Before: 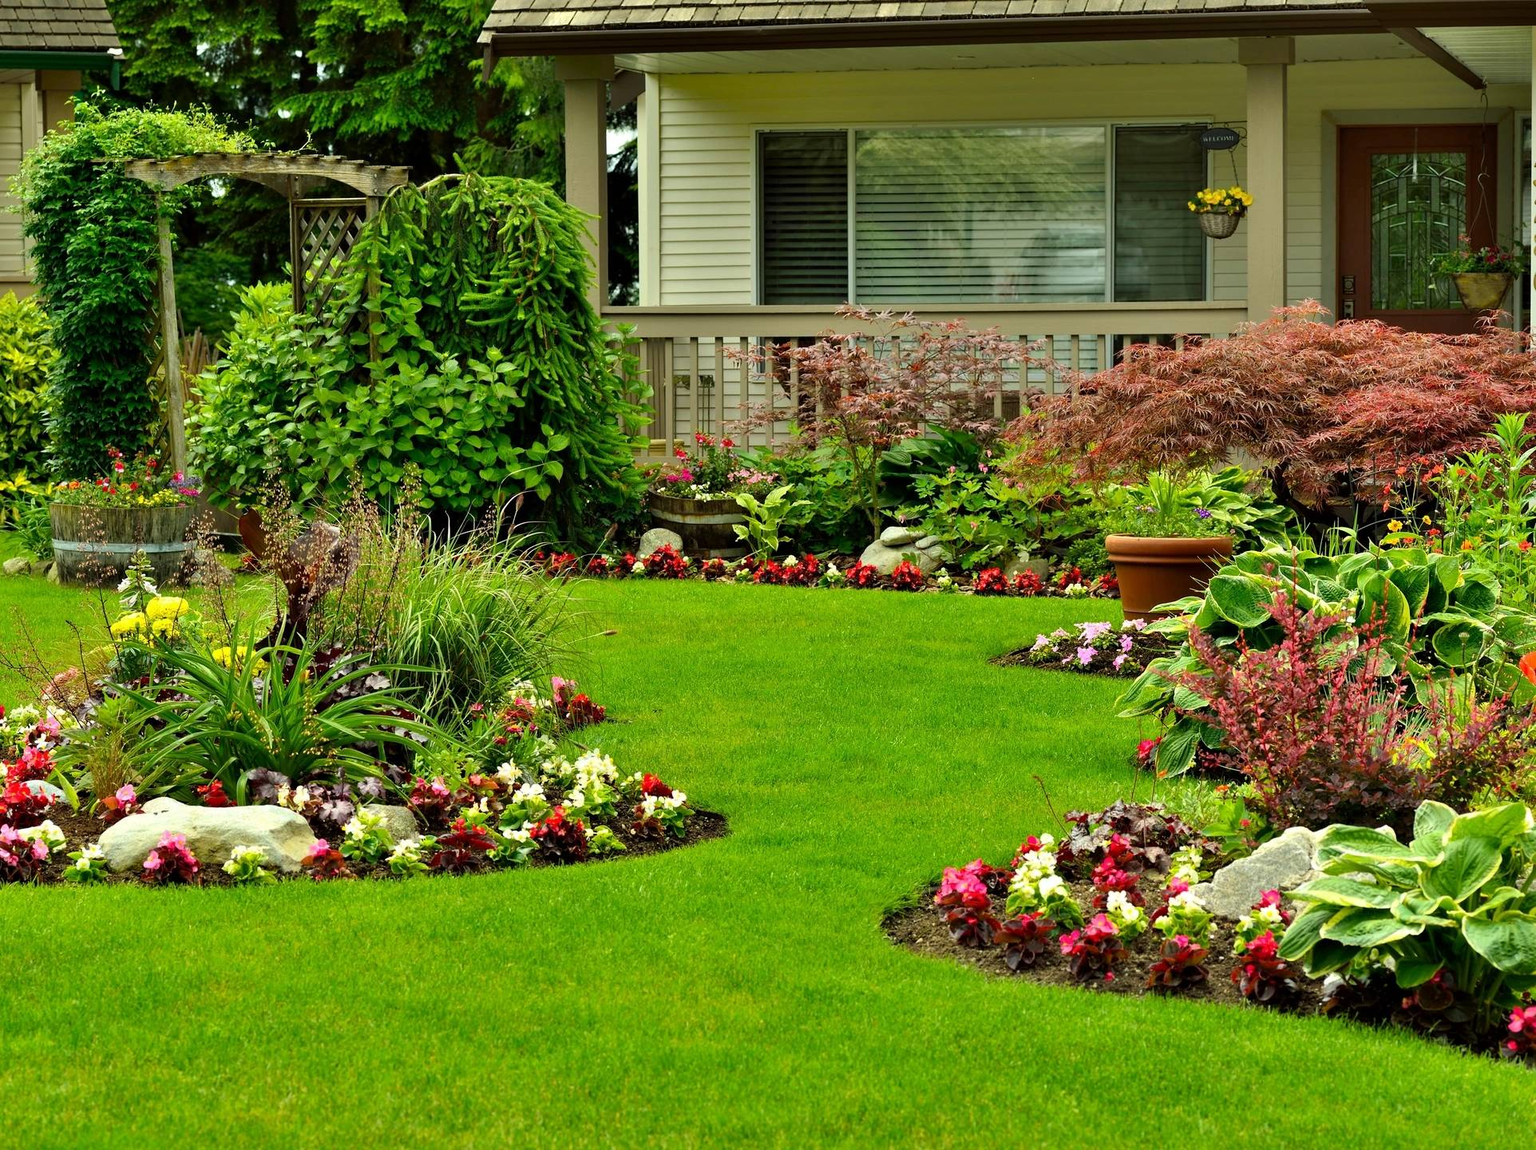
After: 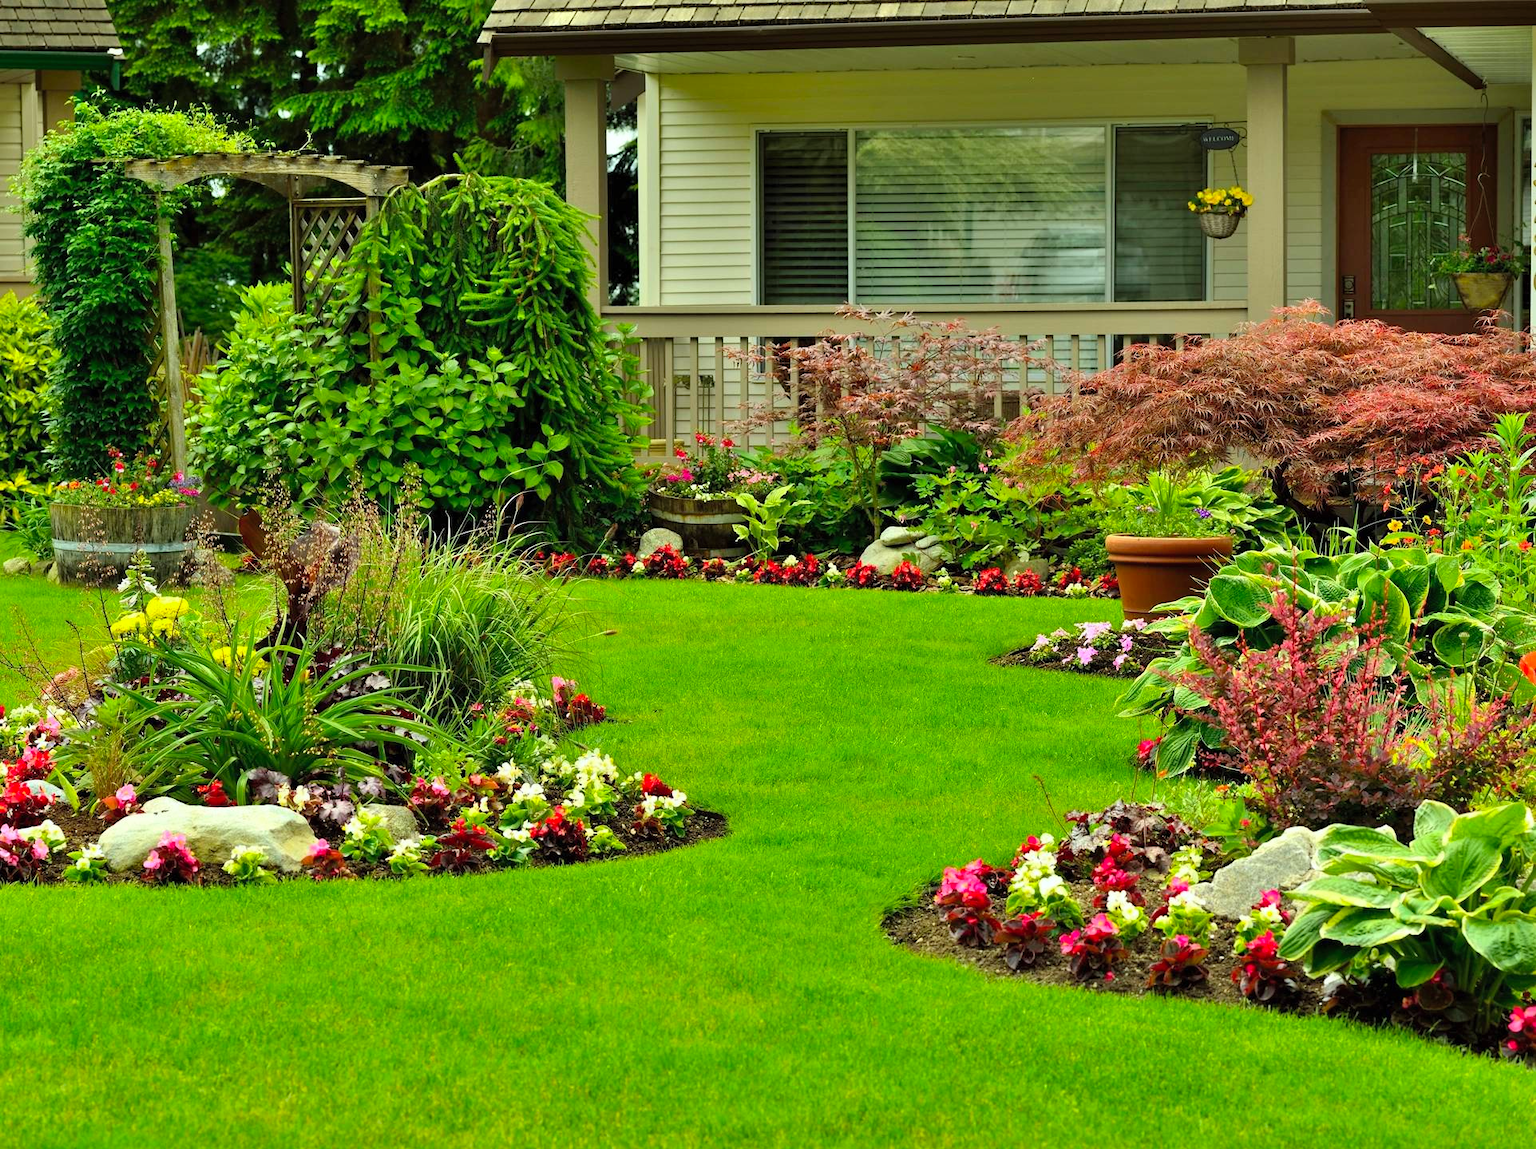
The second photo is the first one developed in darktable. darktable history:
white balance: red 0.978, blue 0.999
contrast brightness saturation: contrast 0.07, brightness 0.08, saturation 0.18
